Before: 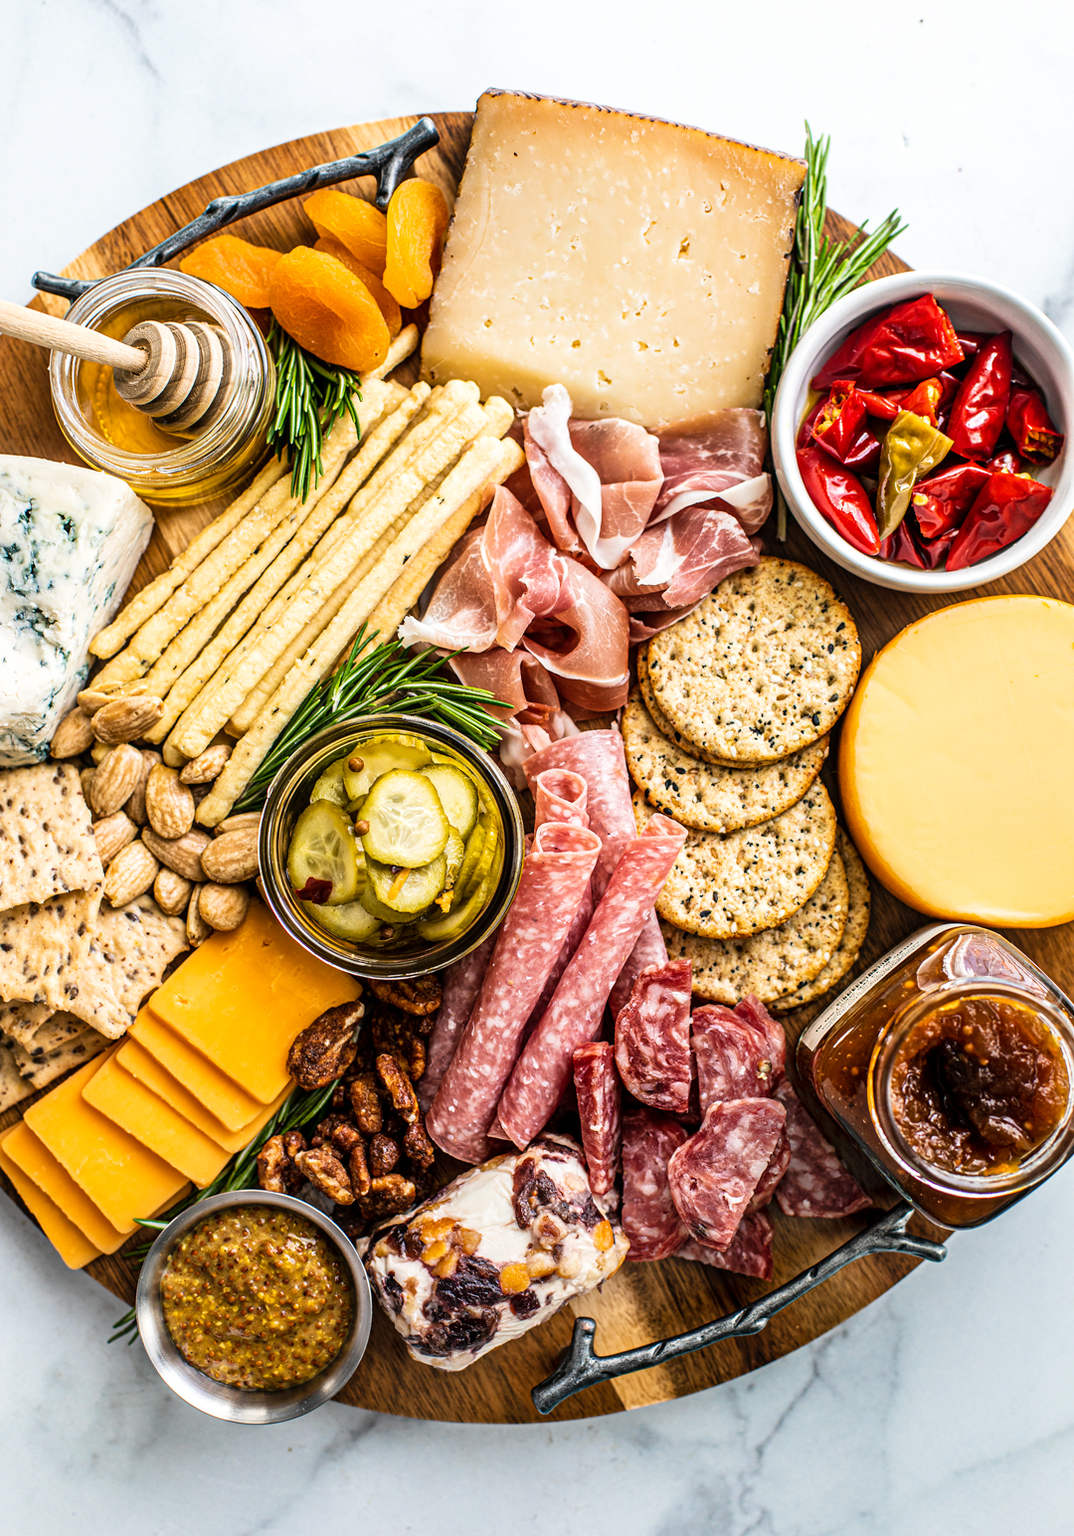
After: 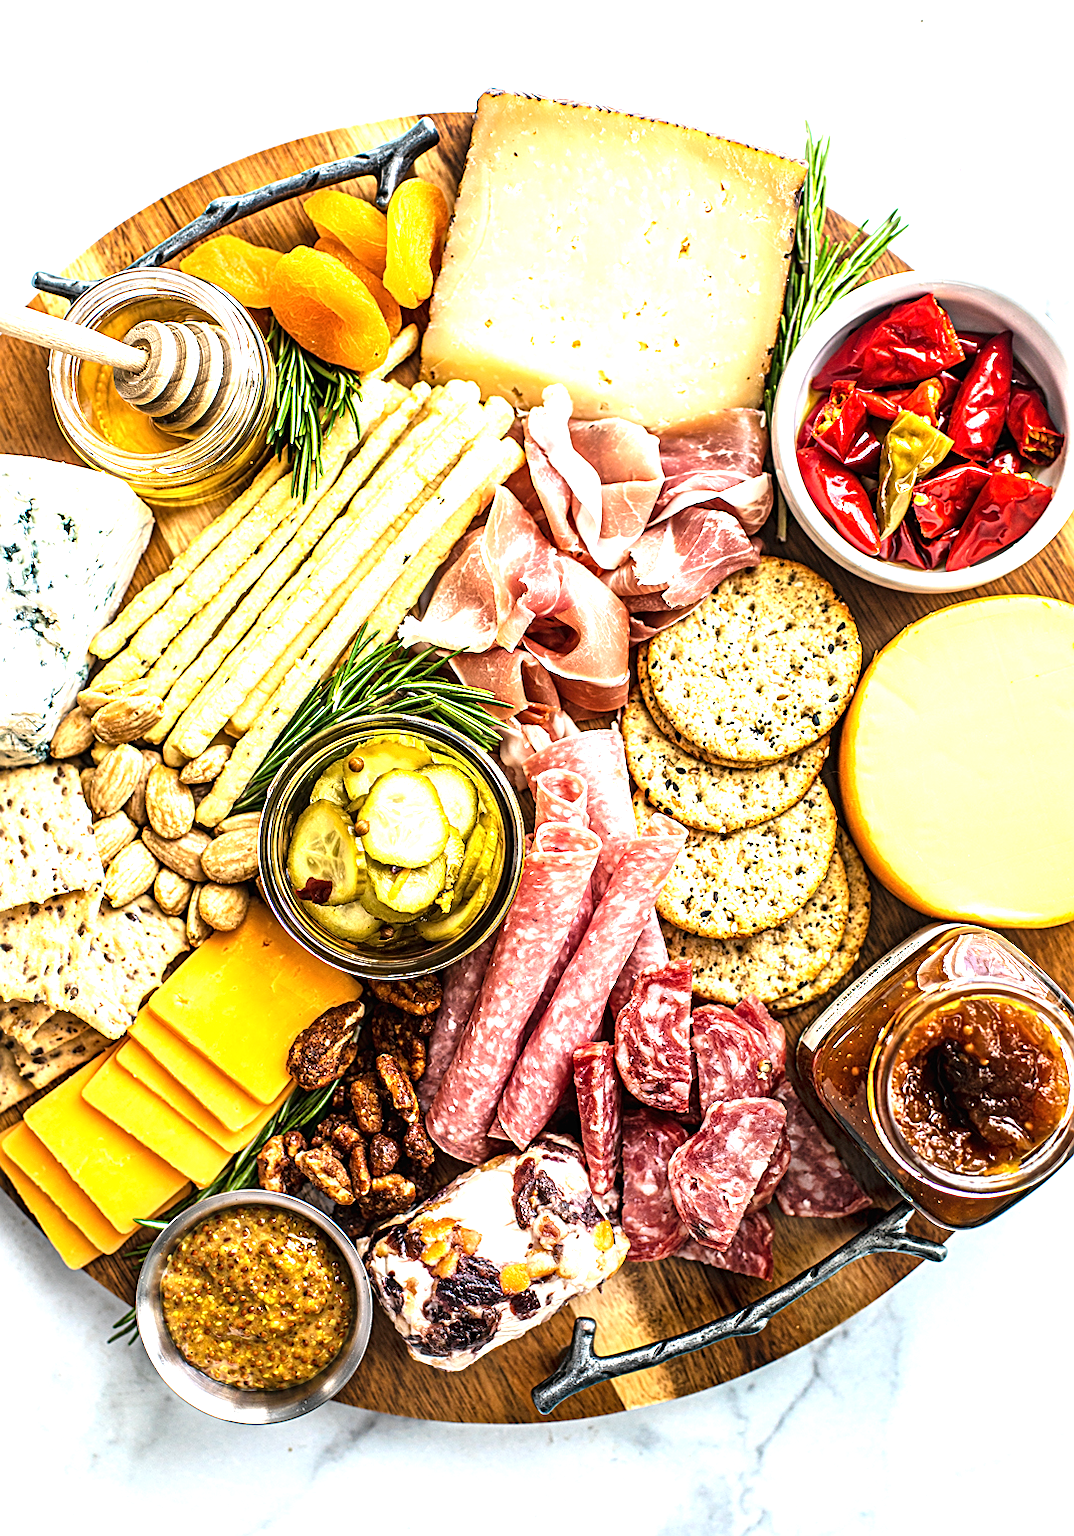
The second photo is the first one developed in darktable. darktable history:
exposure: black level correction -0.001, exposure 0.905 EV, compensate highlight preservation false
sharpen: on, module defaults
